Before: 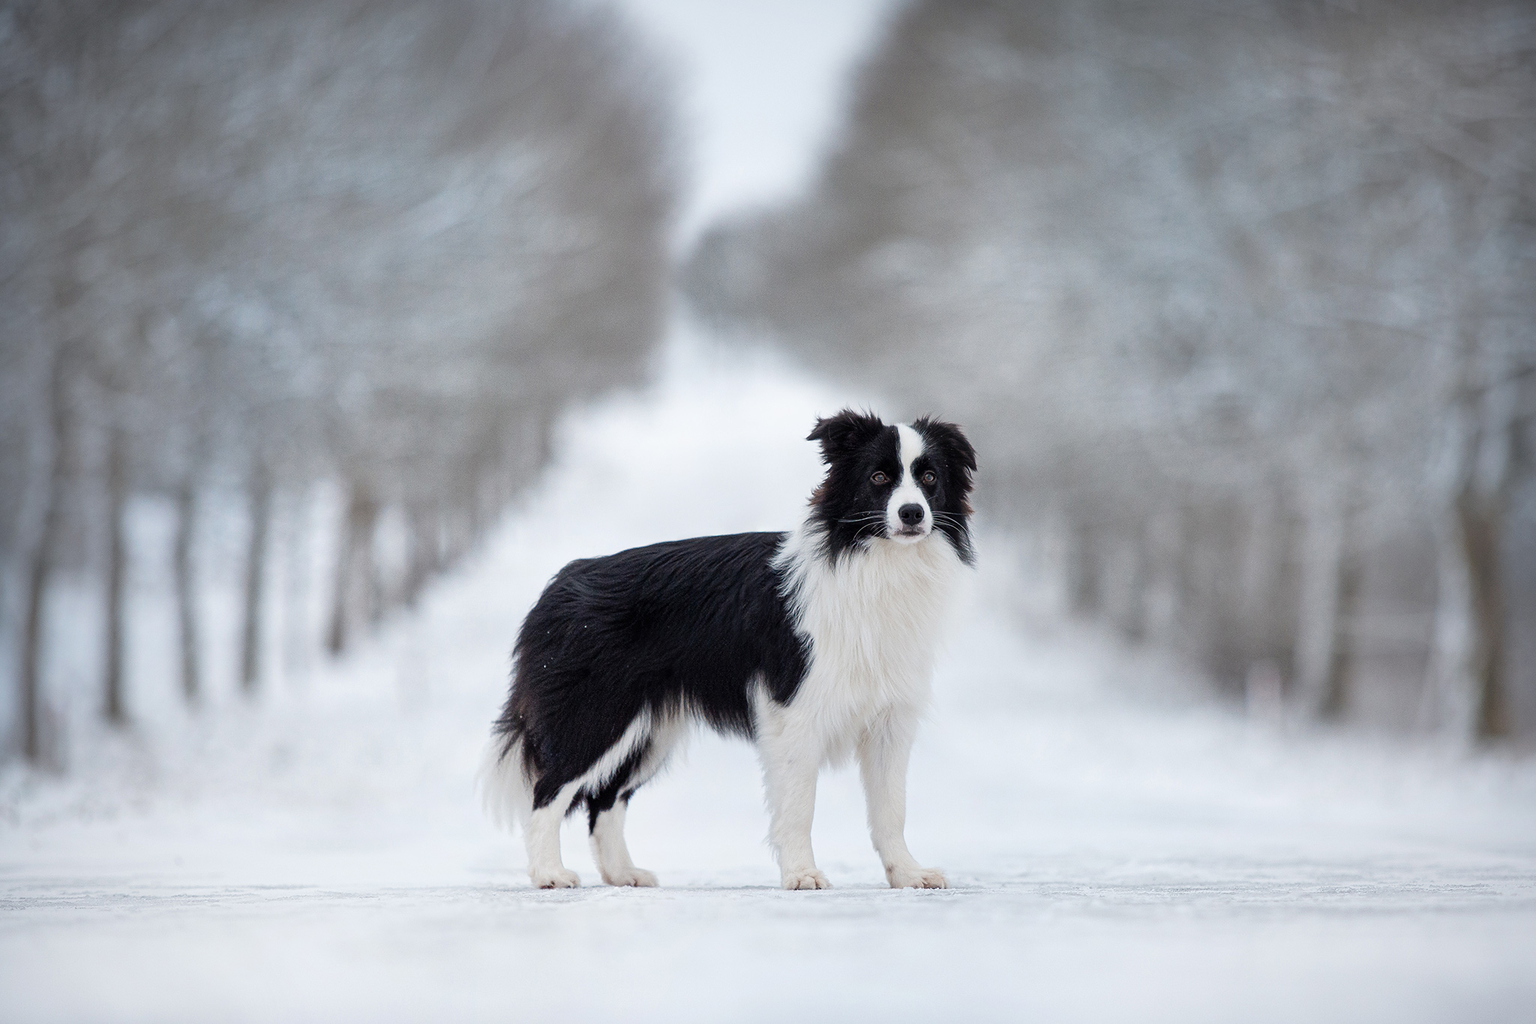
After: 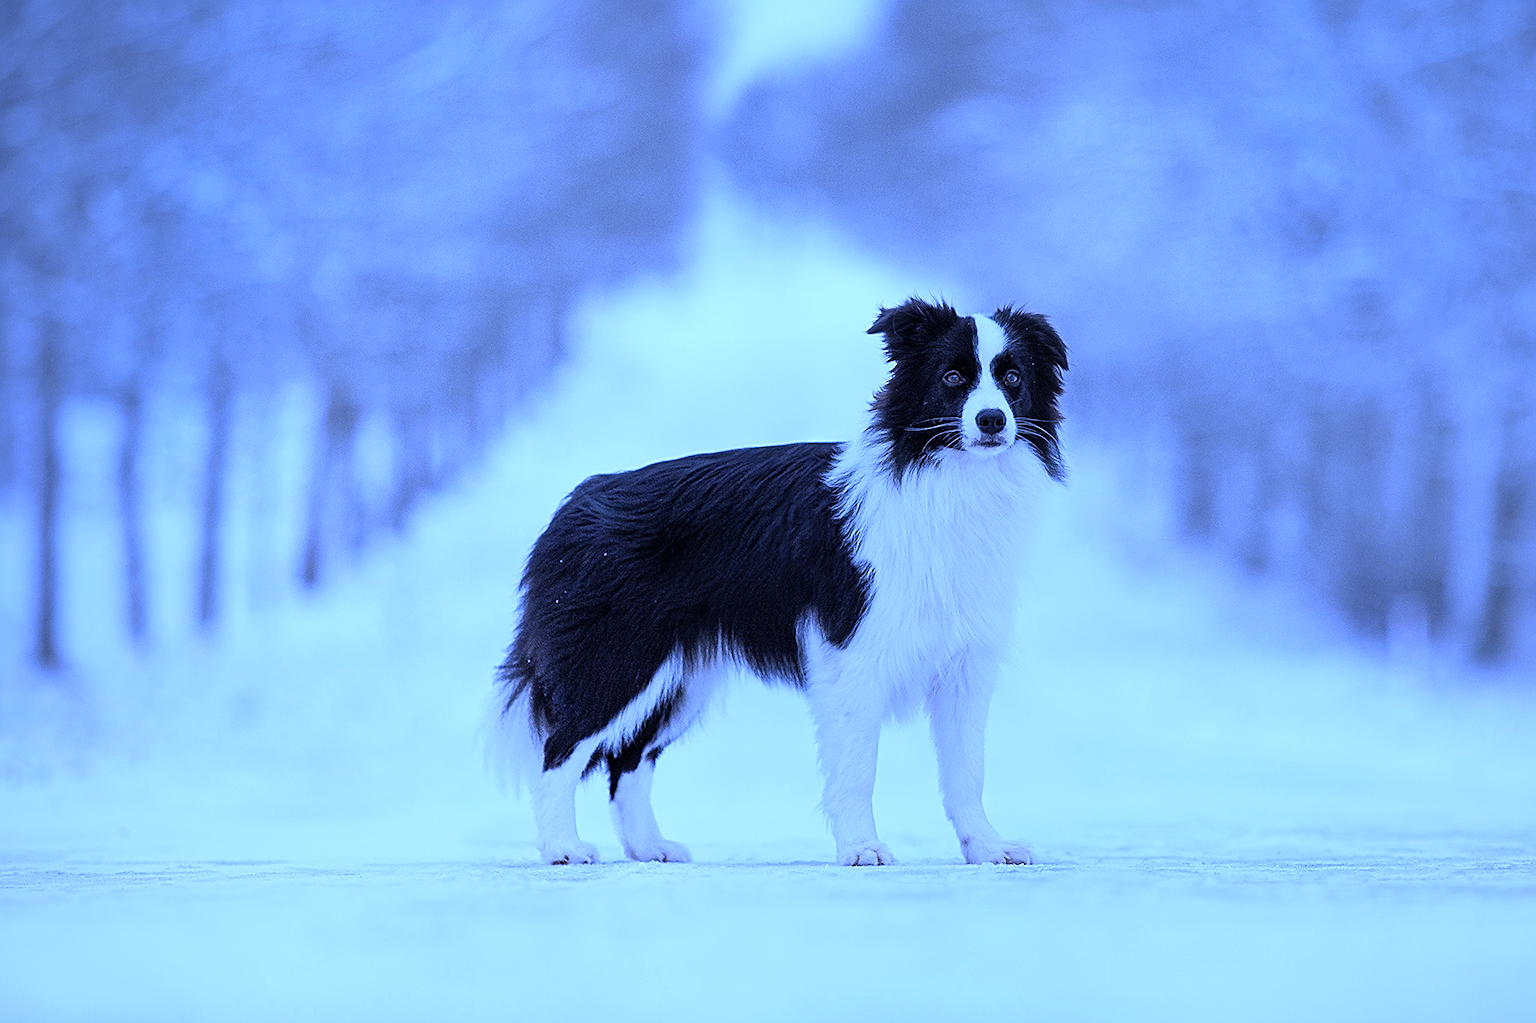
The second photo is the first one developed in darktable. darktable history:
sharpen: on, module defaults
crop and rotate: left 4.842%, top 15.51%, right 10.668%
color calibration: illuminant as shot in camera, x 0.358, y 0.373, temperature 4628.91 K
white balance: red 0.766, blue 1.537
